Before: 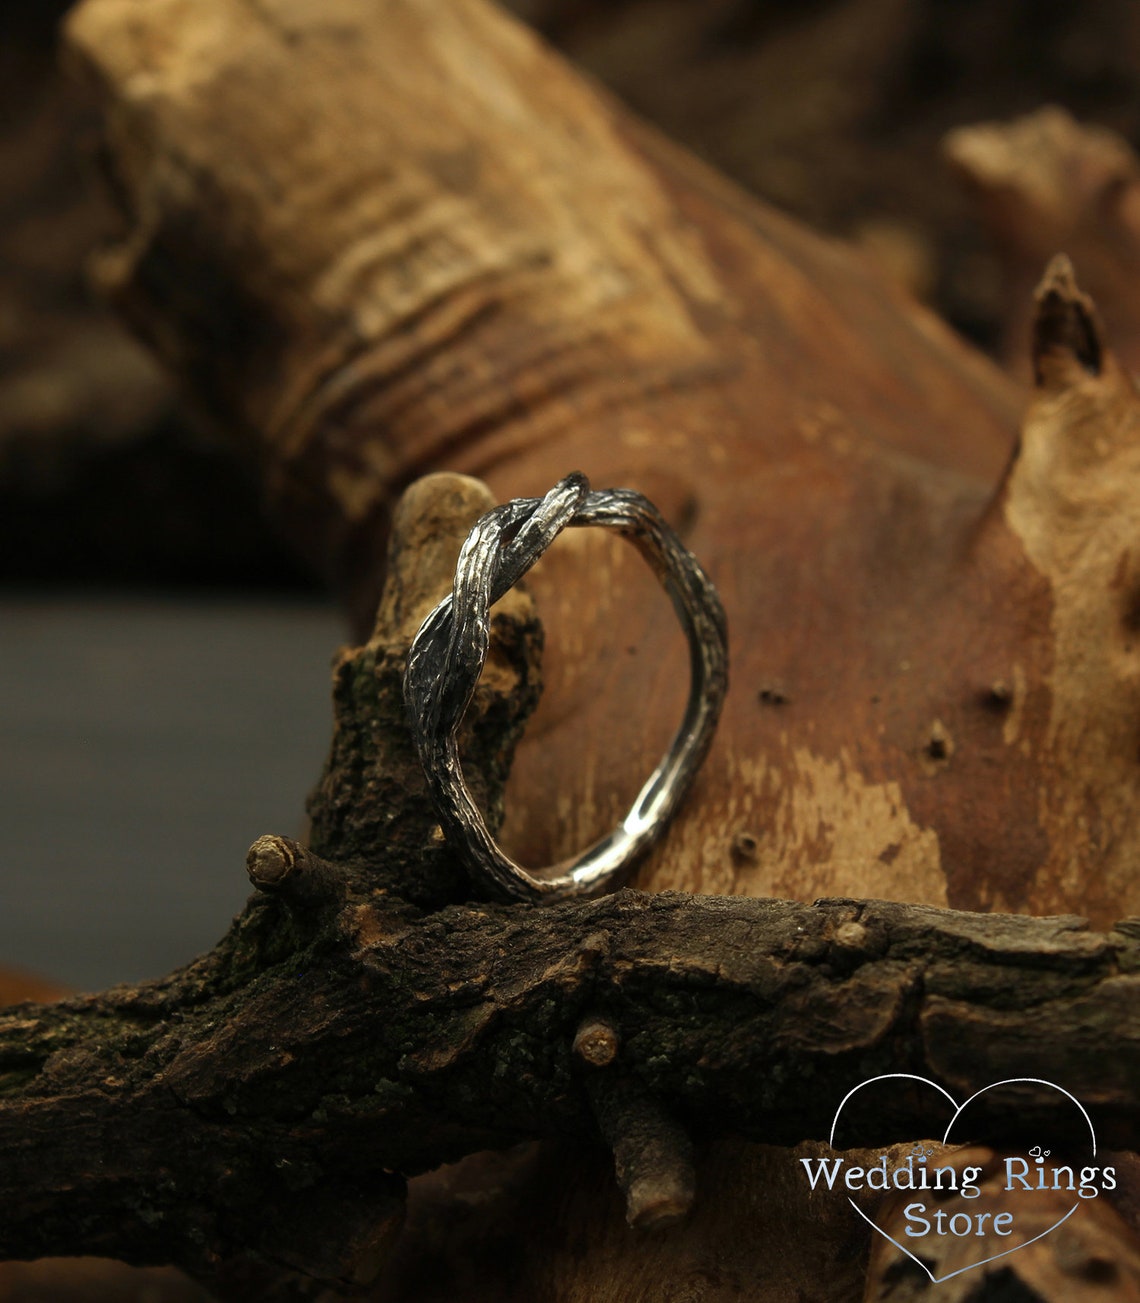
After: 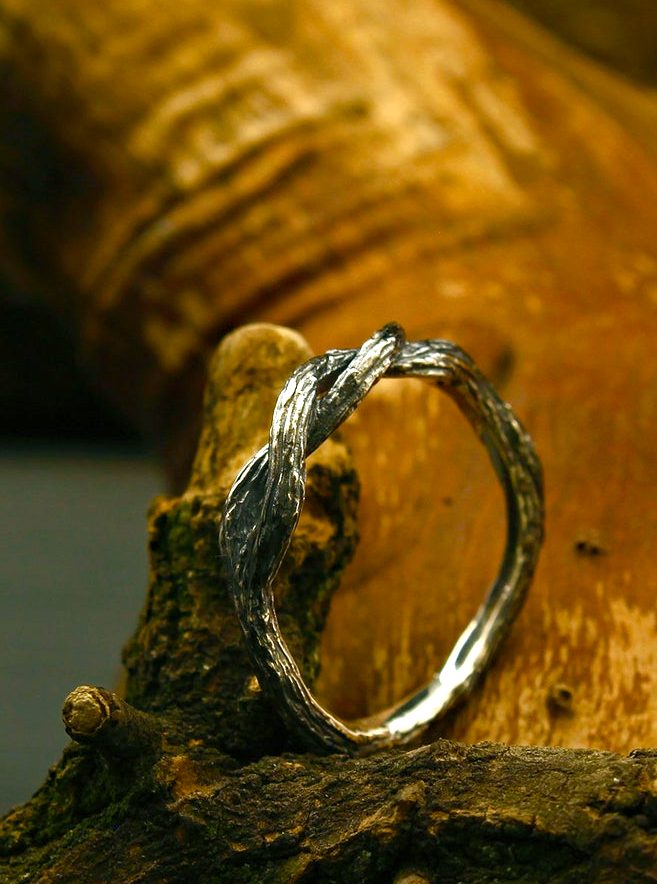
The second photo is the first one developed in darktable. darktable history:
crop: left 16.221%, top 11.45%, right 26.102%, bottom 20.635%
exposure: black level correction 0, exposure 0.691 EV, compensate exposure bias true, compensate highlight preservation false
haze removal: compatibility mode true, adaptive false
color balance rgb: shadows lift › luminance -7.301%, shadows lift › chroma 2.309%, shadows lift › hue 167.73°, linear chroma grading › global chroma 8.786%, perceptual saturation grading › global saturation 20%, perceptual saturation grading › highlights -25.308%, perceptual saturation grading › shadows 49.596%, global vibrance 20%
